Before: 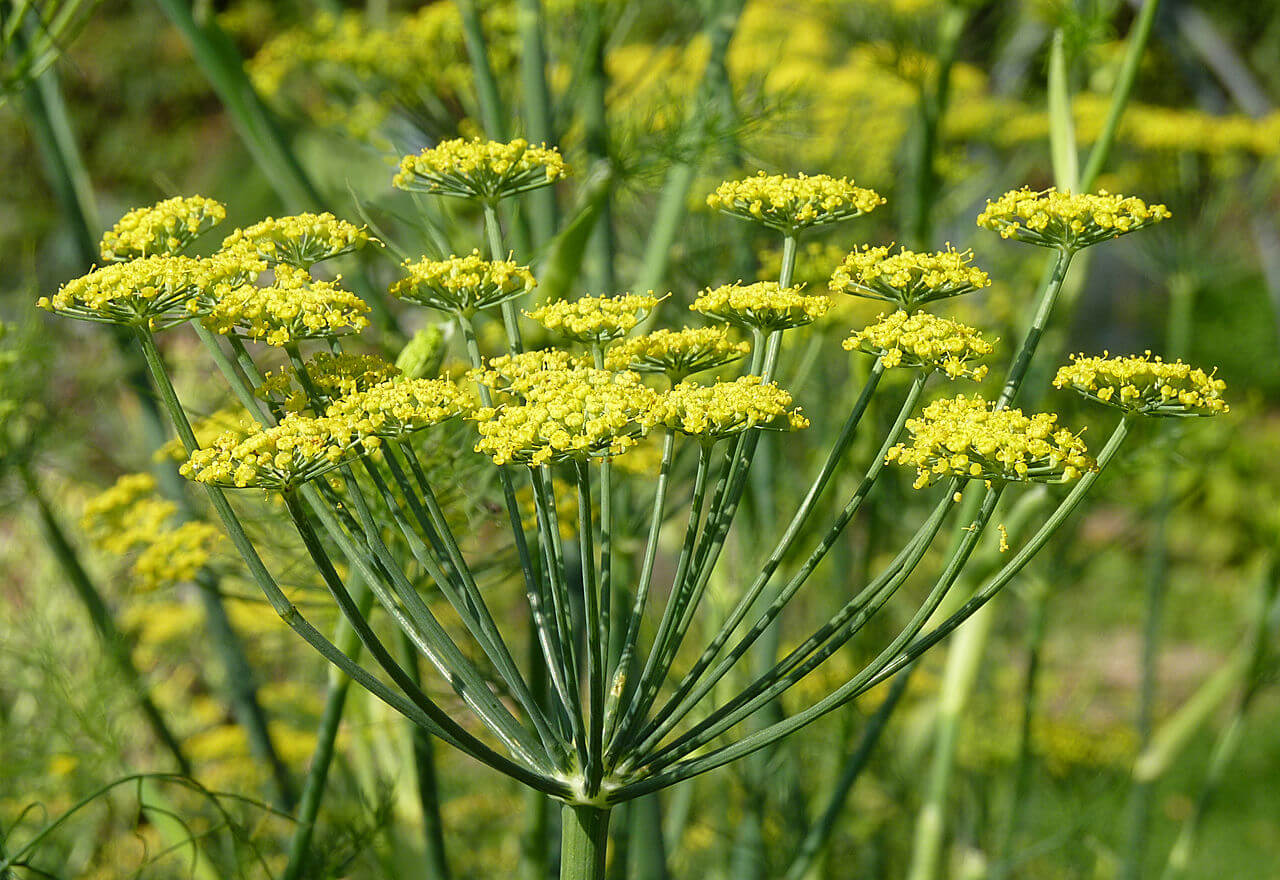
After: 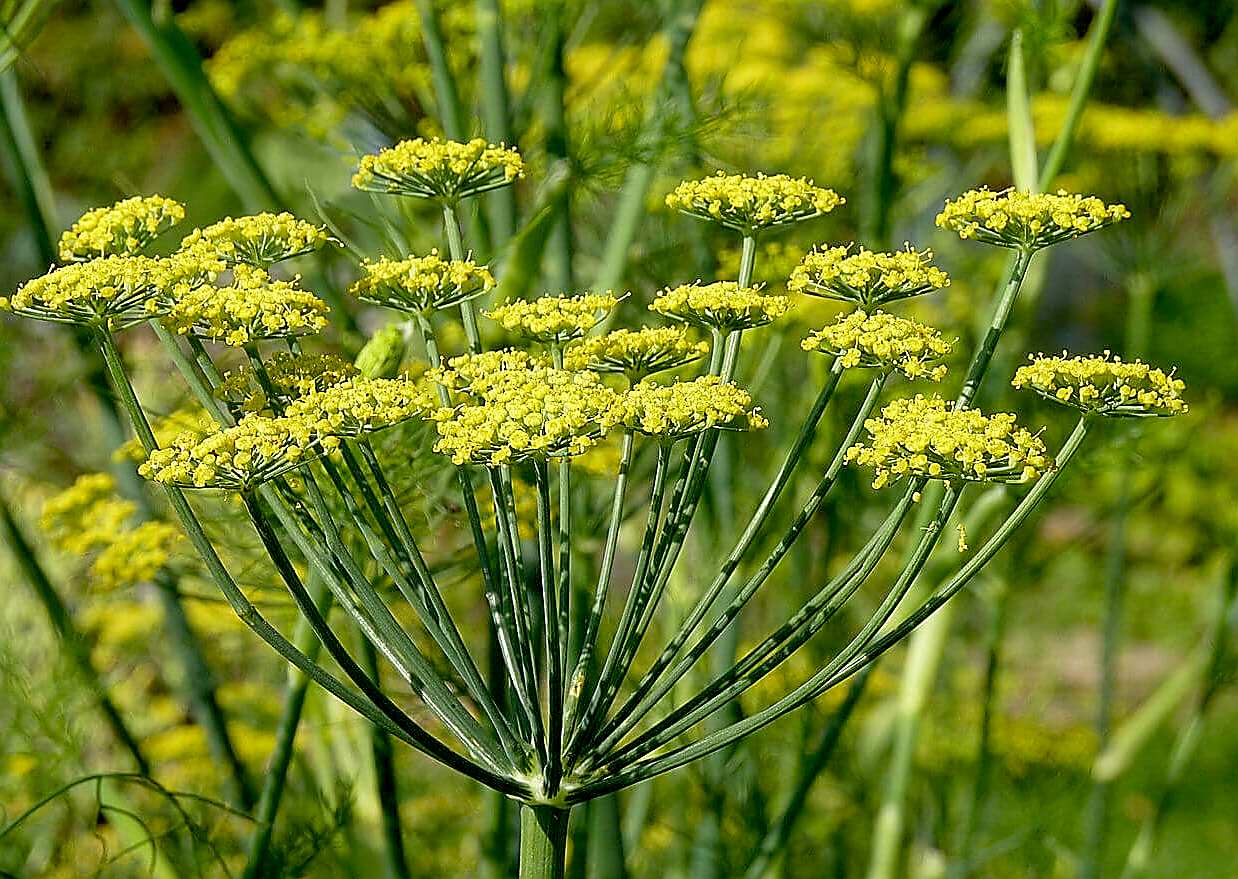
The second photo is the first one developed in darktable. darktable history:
crop and rotate: left 3.238%
exposure: black level correction 0.016, exposure -0.009 EV, compensate highlight preservation false
sharpen: radius 1.4, amount 1.25, threshold 0.7
